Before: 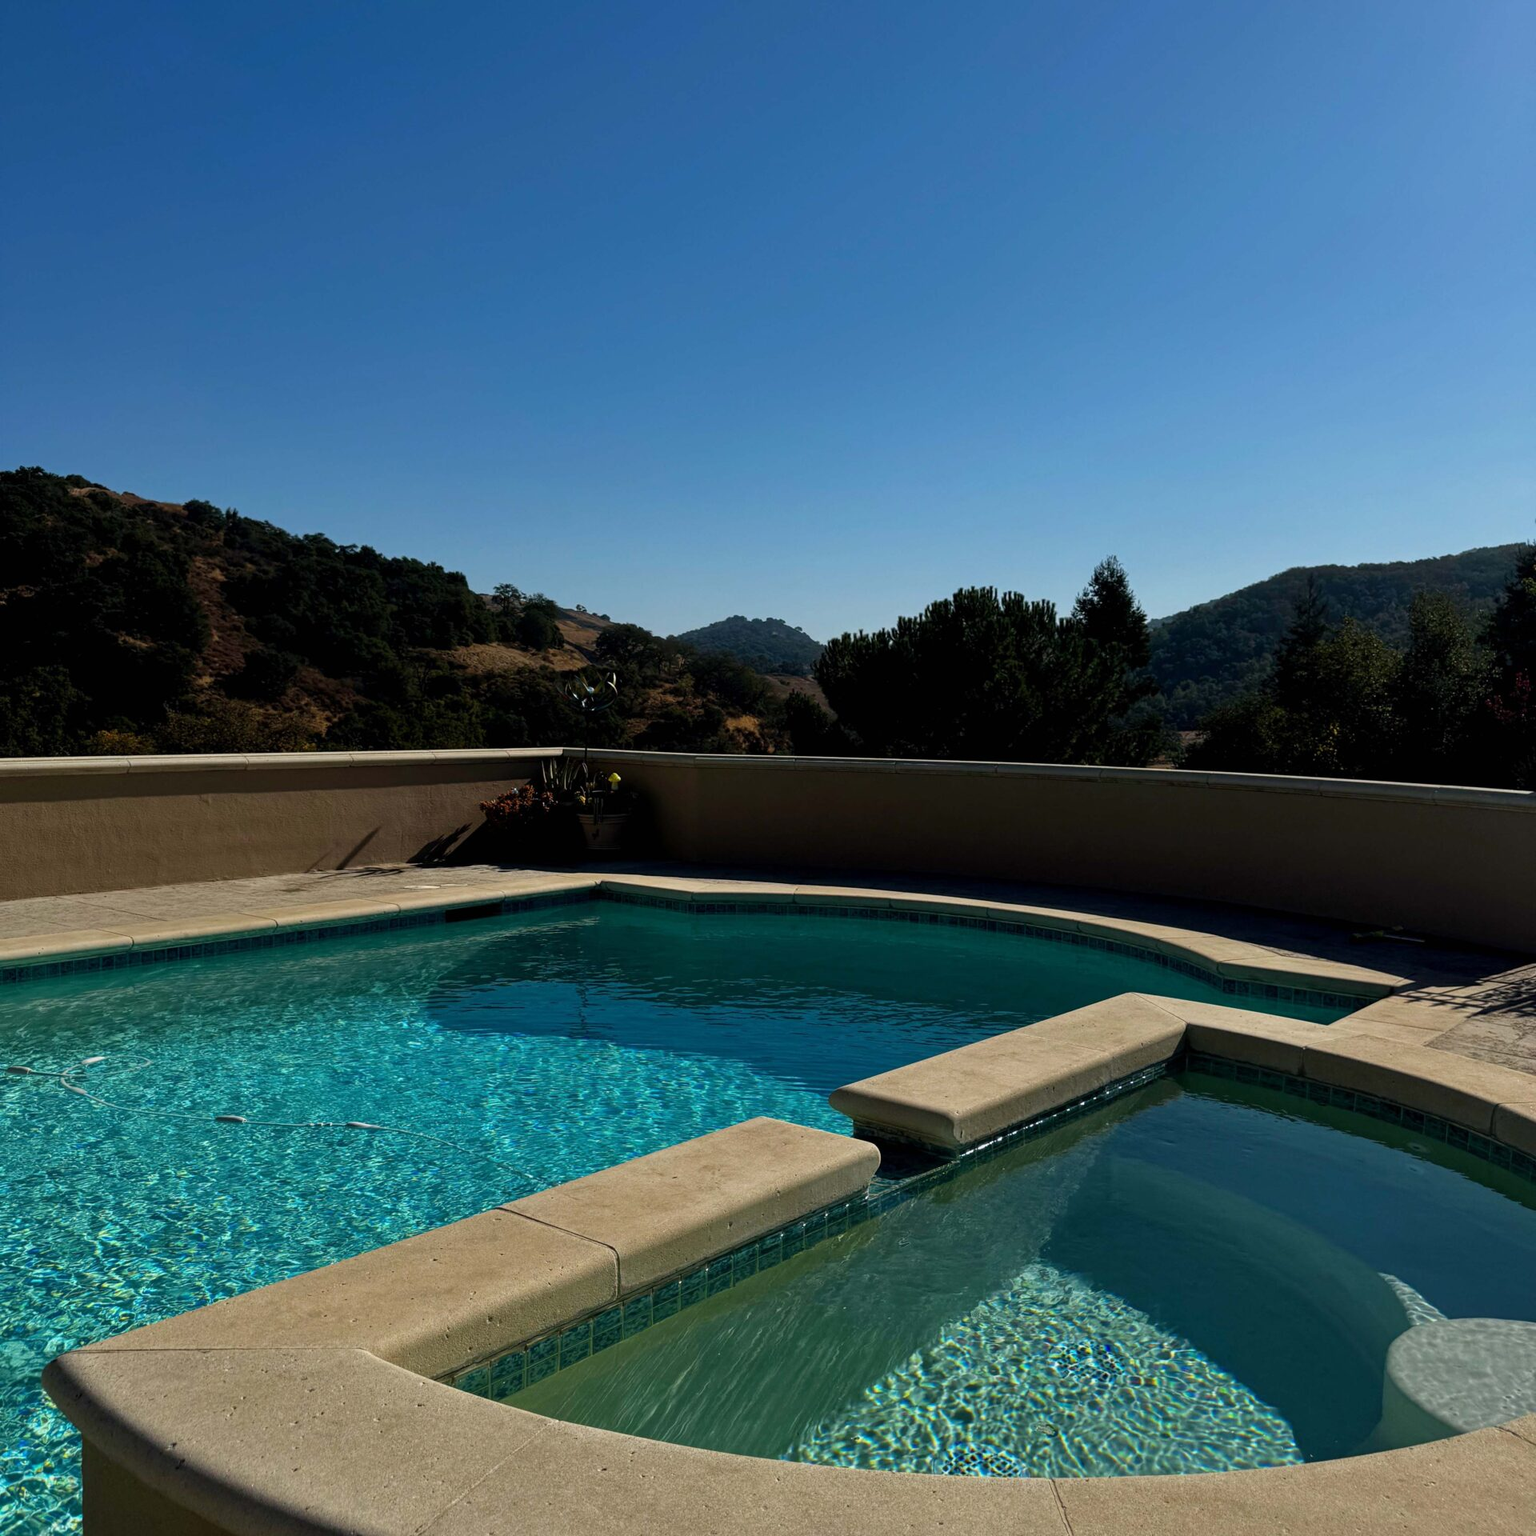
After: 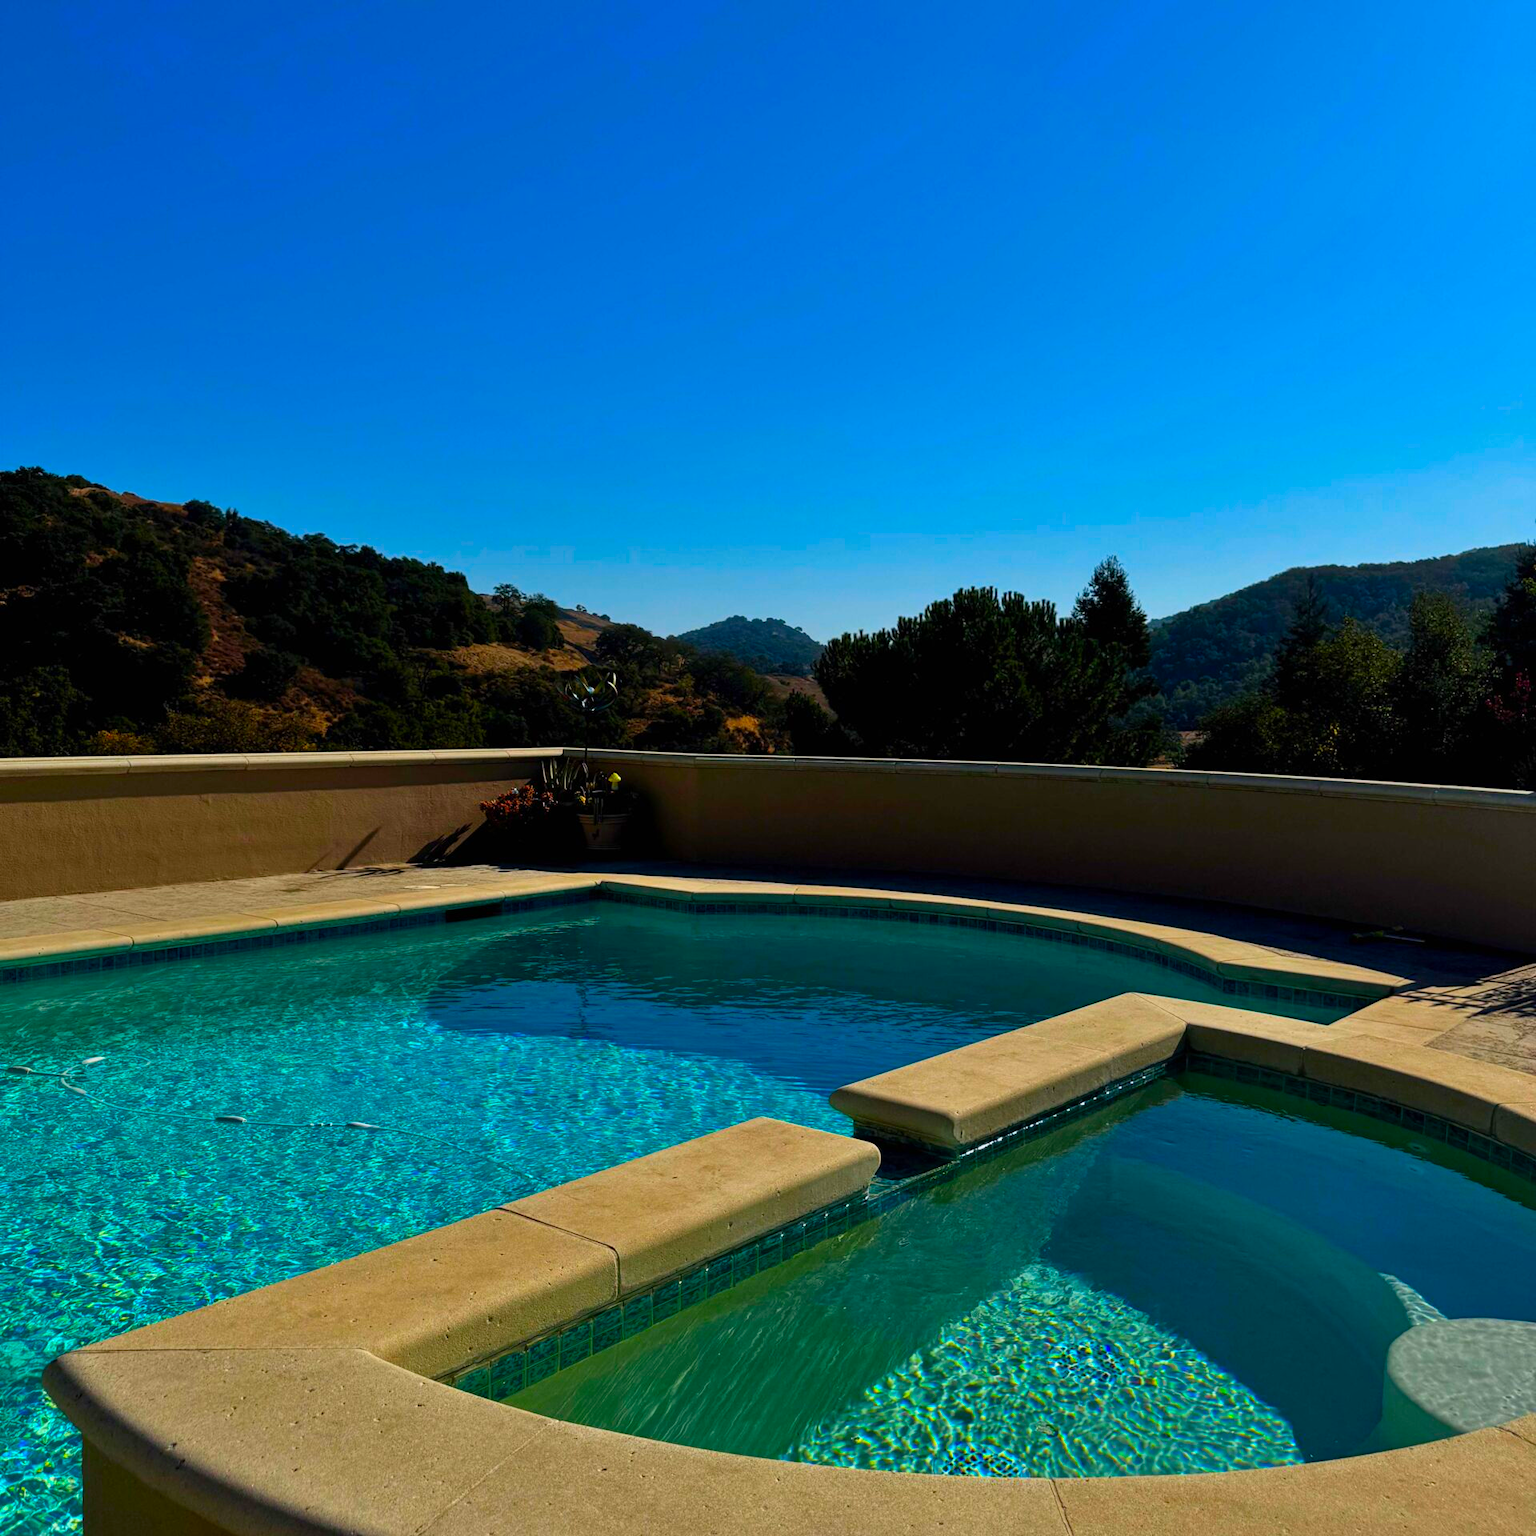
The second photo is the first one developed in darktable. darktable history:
color correction: saturation 1.8
shadows and highlights: shadows 29.32, highlights -29.32, low approximation 0.01, soften with gaussian
